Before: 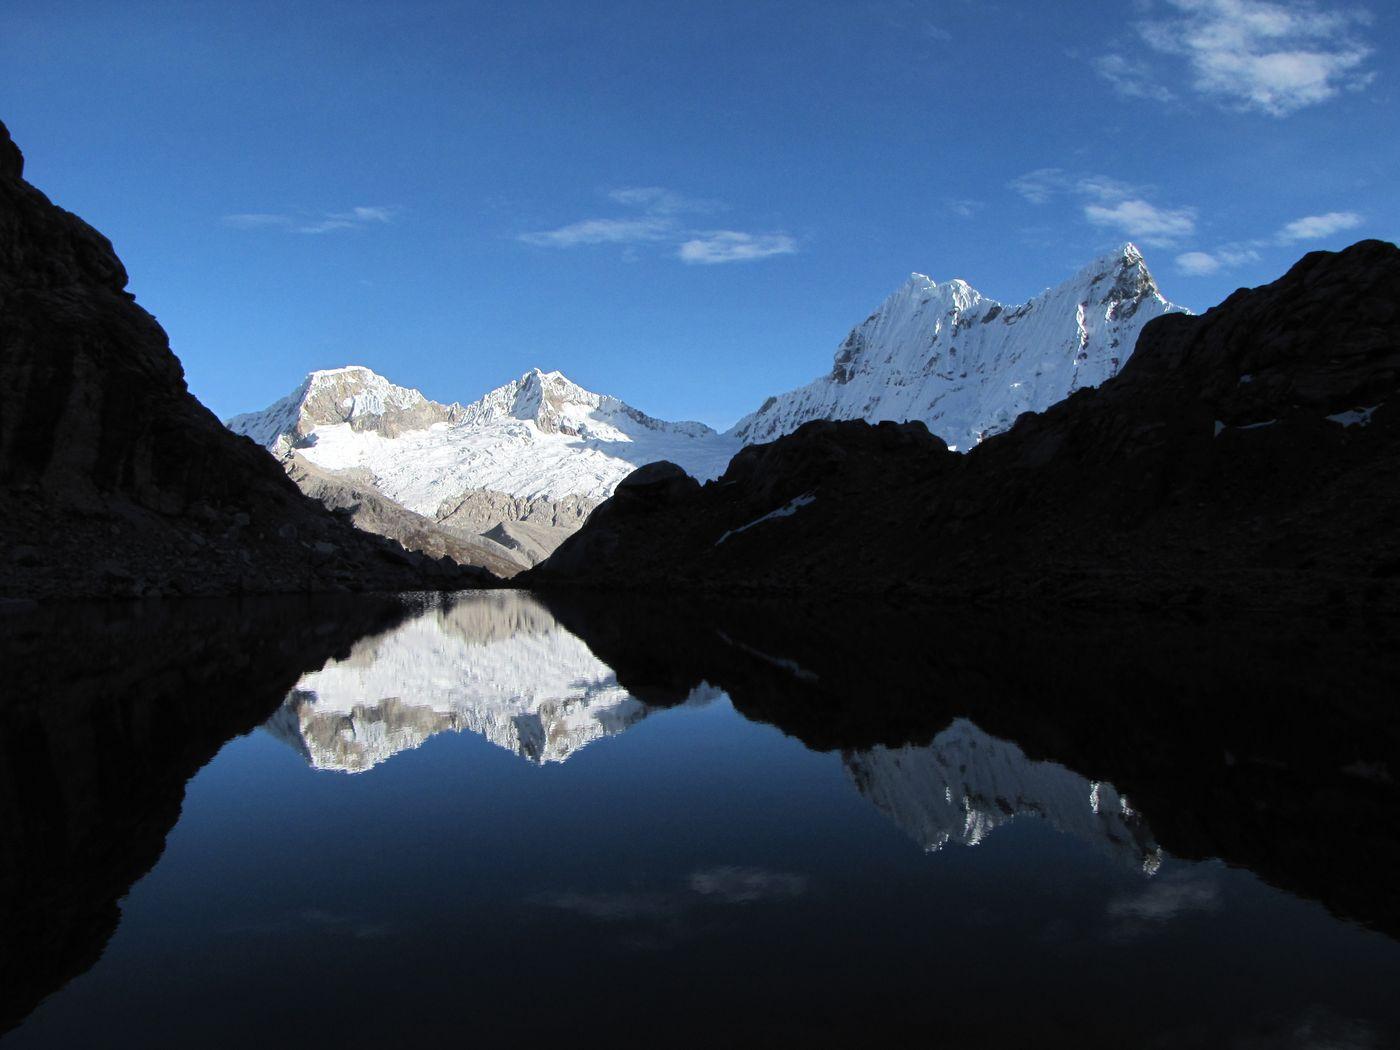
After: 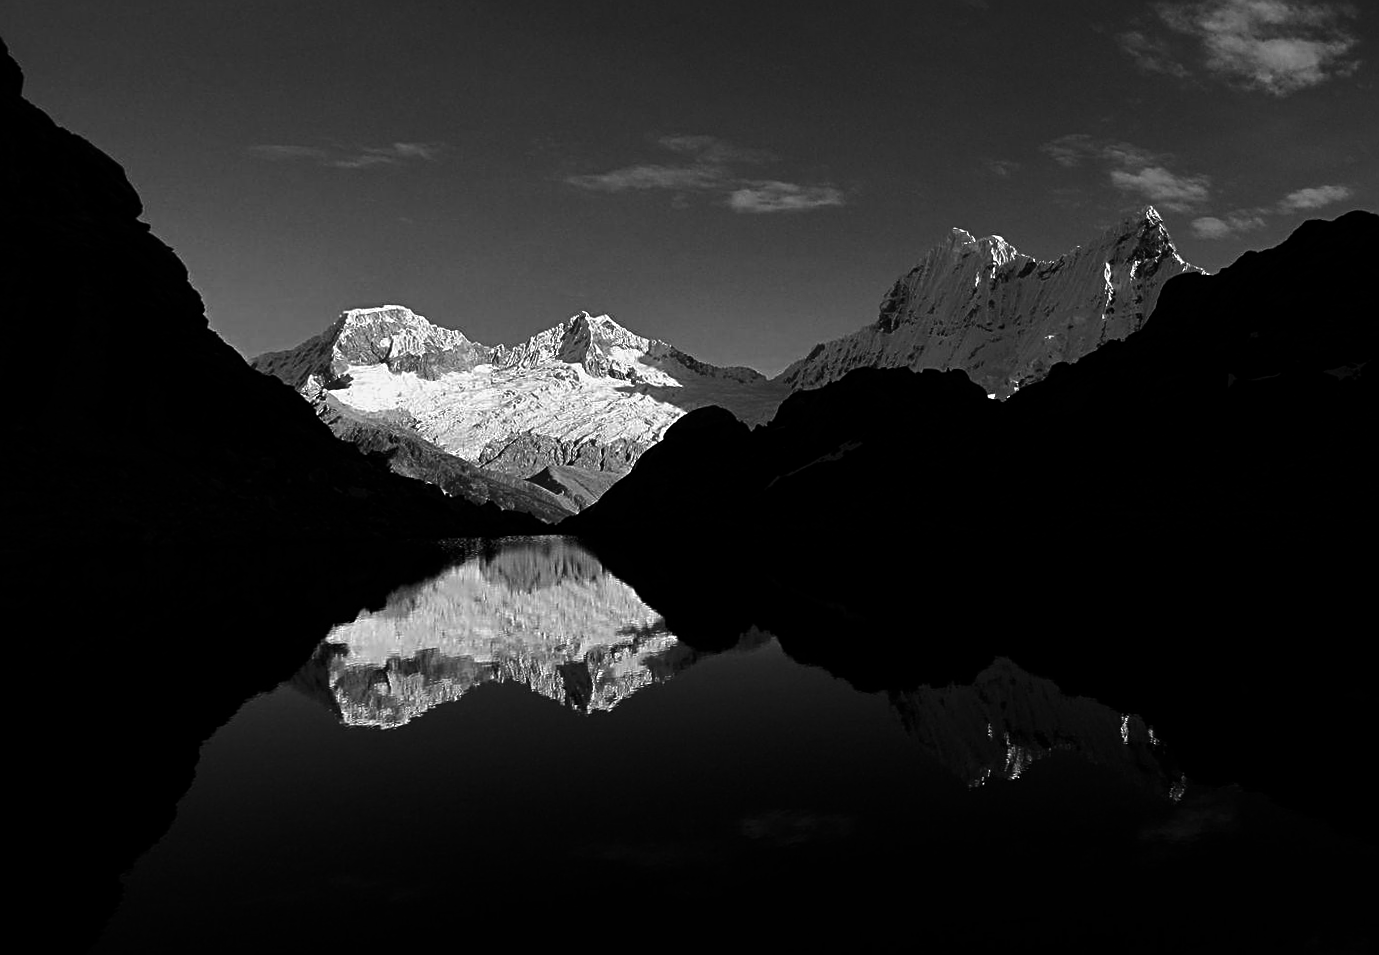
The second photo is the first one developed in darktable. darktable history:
sharpen: on, module defaults
contrast brightness saturation: contrast -0.03, brightness -0.59, saturation -1
rotate and perspective: rotation -0.013°, lens shift (vertical) -0.027, lens shift (horizontal) 0.178, crop left 0.016, crop right 0.989, crop top 0.082, crop bottom 0.918
